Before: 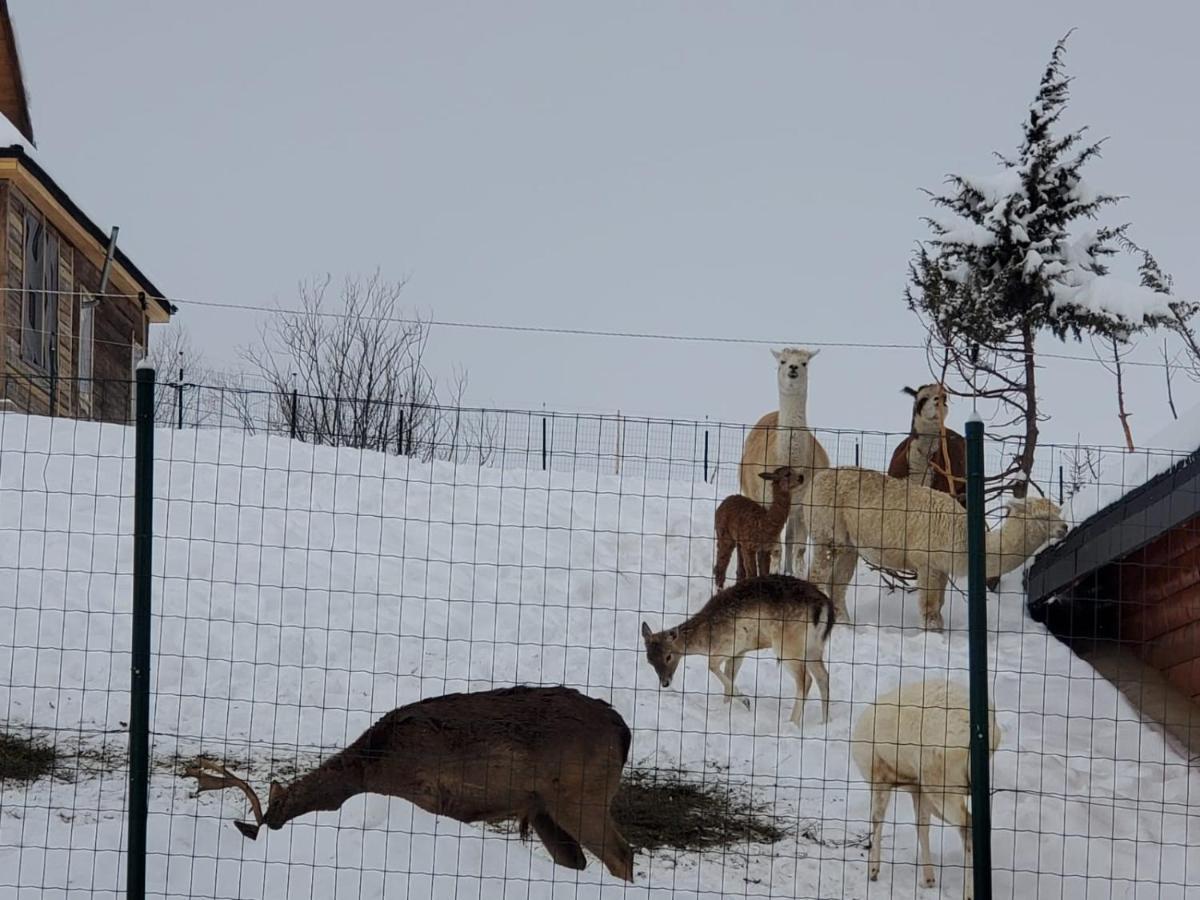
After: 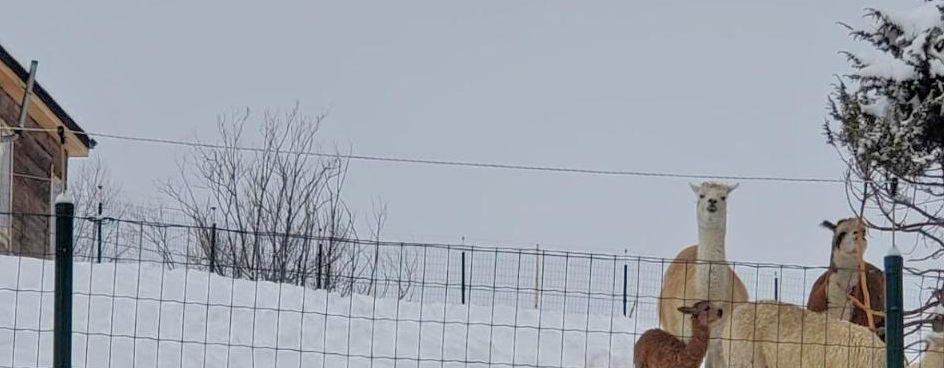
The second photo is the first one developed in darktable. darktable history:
tone equalizer: -7 EV 0.159 EV, -6 EV 0.617 EV, -5 EV 1.13 EV, -4 EV 1.33 EV, -3 EV 1.14 EV, -2 EV 0.6 EV, -1 EV 0.164 EV
crop: left 6.802%, top 18.507%, right 14.489%, bottom 40.582%
